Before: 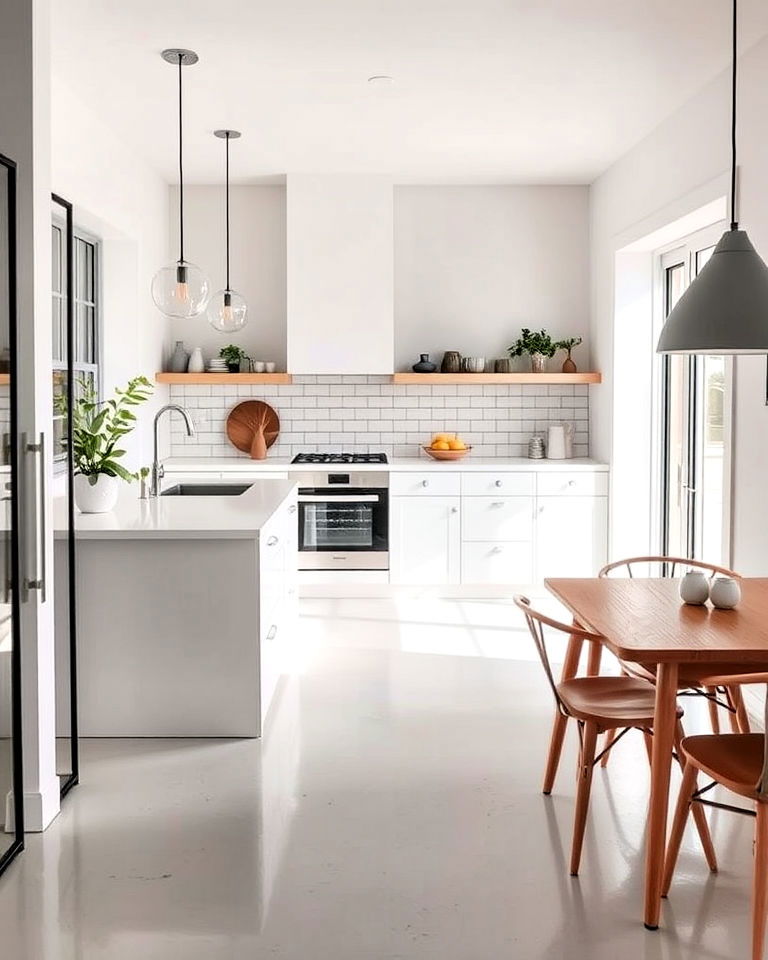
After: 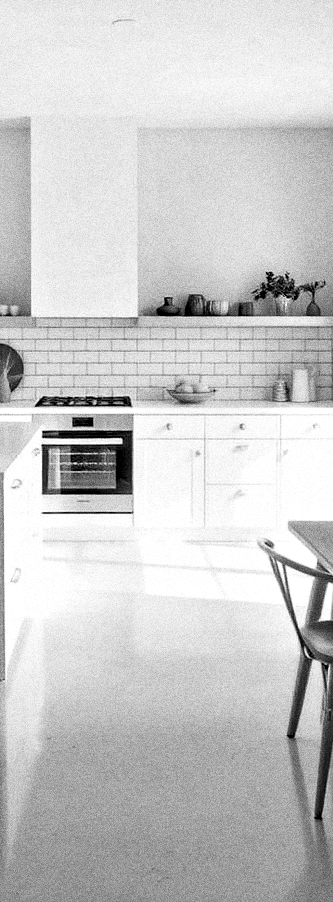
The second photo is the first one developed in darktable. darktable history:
crop: left 33.452%, top 6.025%, right 23.155%
grain: coarseness 14.49 ISO, strength 48.04%, mid-tones bias 35%
haze removal: compatibility mode true, adaptive false
monochrome: on, module defaults
contrast equalizer: y [[0.5, 0.5, 0.544, 0.569, 0.5, 0.5], [0.5 ×6], [0.5 ×6], [0 ×6], [0 ×6]]
white balance: red 1.004, blue 1.024
